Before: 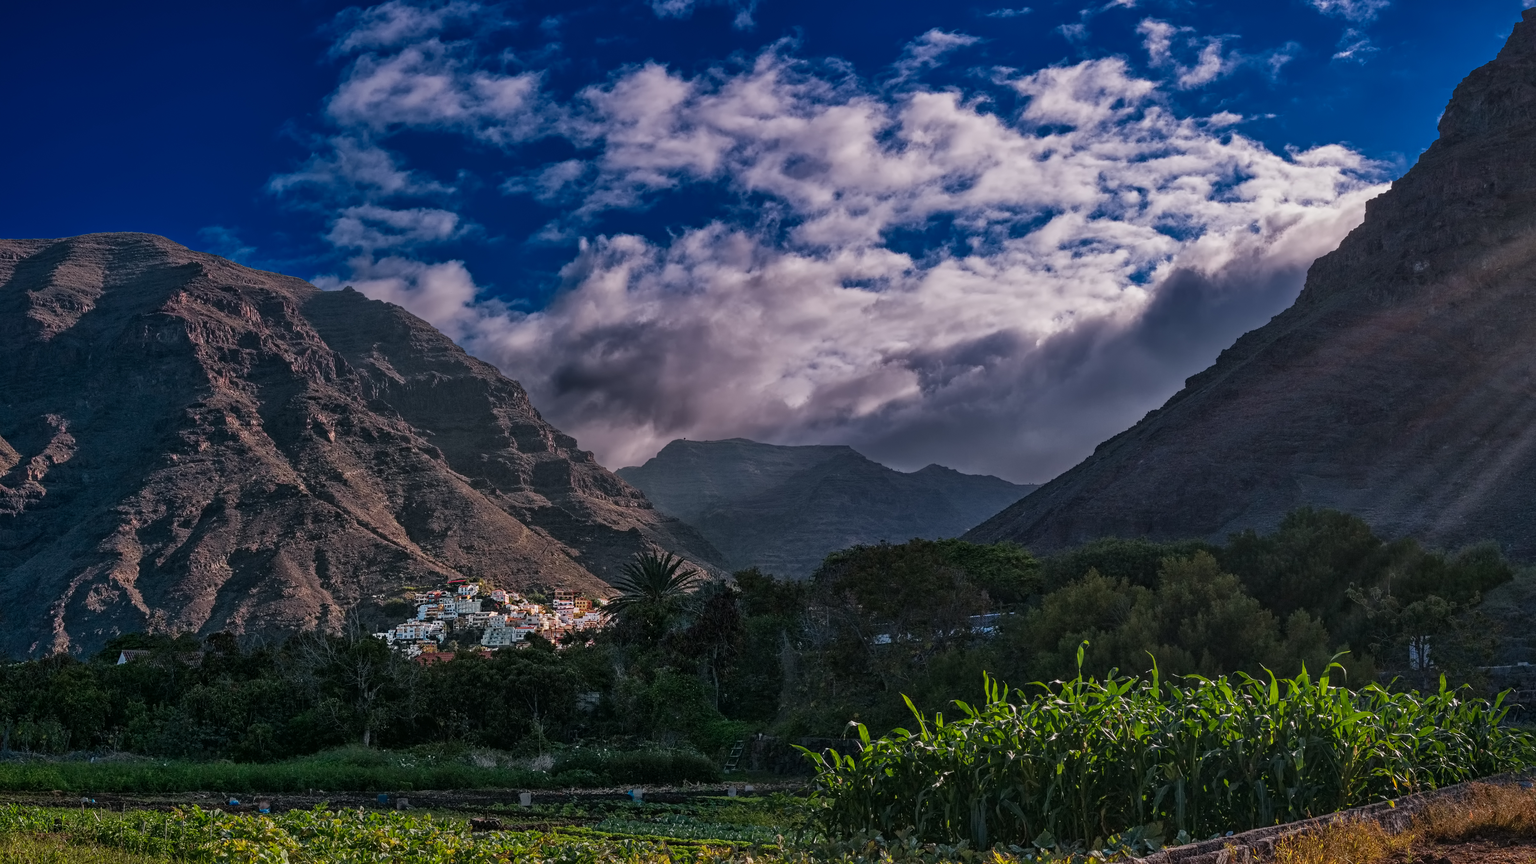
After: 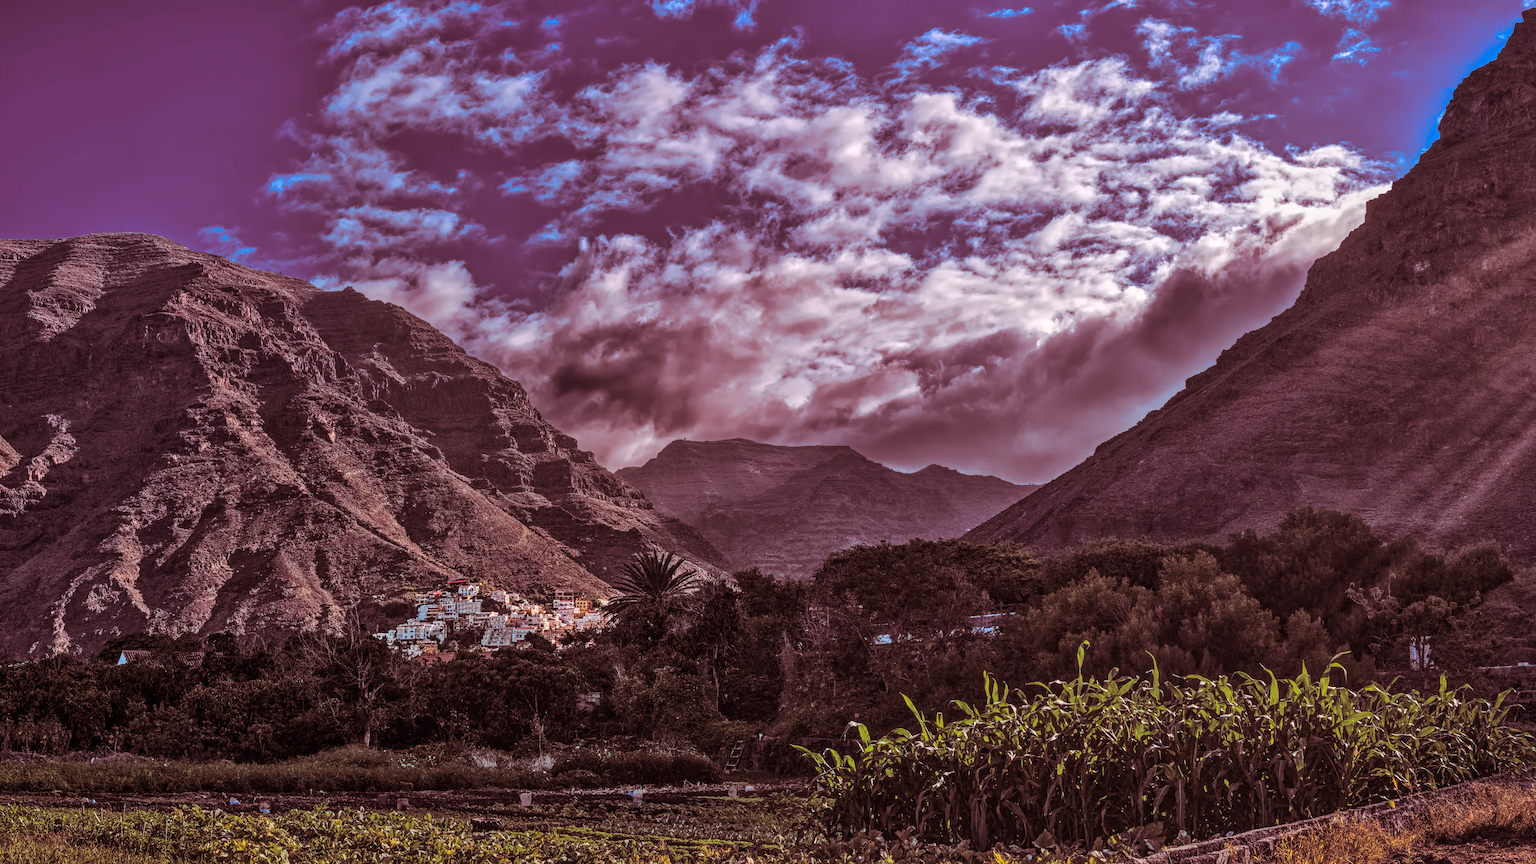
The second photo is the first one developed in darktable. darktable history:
local contrast: highlights 66%, shadows 33%, detail 166%, midtone range 0.2
shadows and highlights: soften with gaussian
tone equalizer: -8 EV -0.75 EV, -7 EV -0.7 EV, -6 EV -0.6 EV, -5 EV -0.4 EV, -3 EV 0.4 EV, -2 EV 0.6 EV, -1 EV 0.7 EV, +0 EV 0.75 EV, edges refinement/feathering 500, mask exposure compensation -1.57 EV, preserve details no
contrast brightness saturation: saturation 0.1
levels: levels [0, 0.499, 1]
split-toning: highlights › hue 187.2°, highlights › saturation 0.83, balance -68.05, compress 56.43%
